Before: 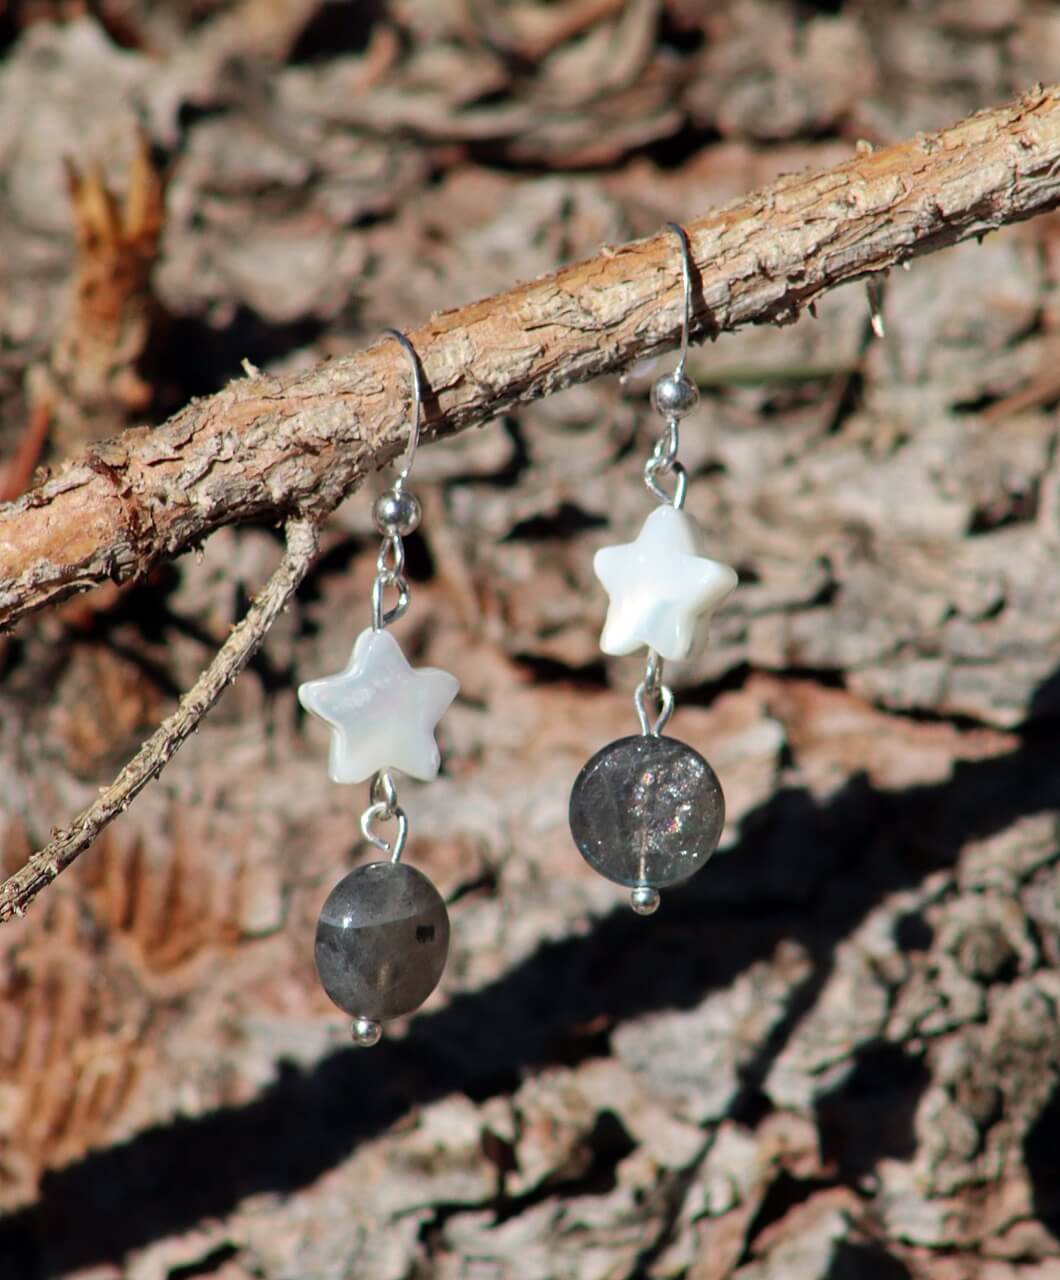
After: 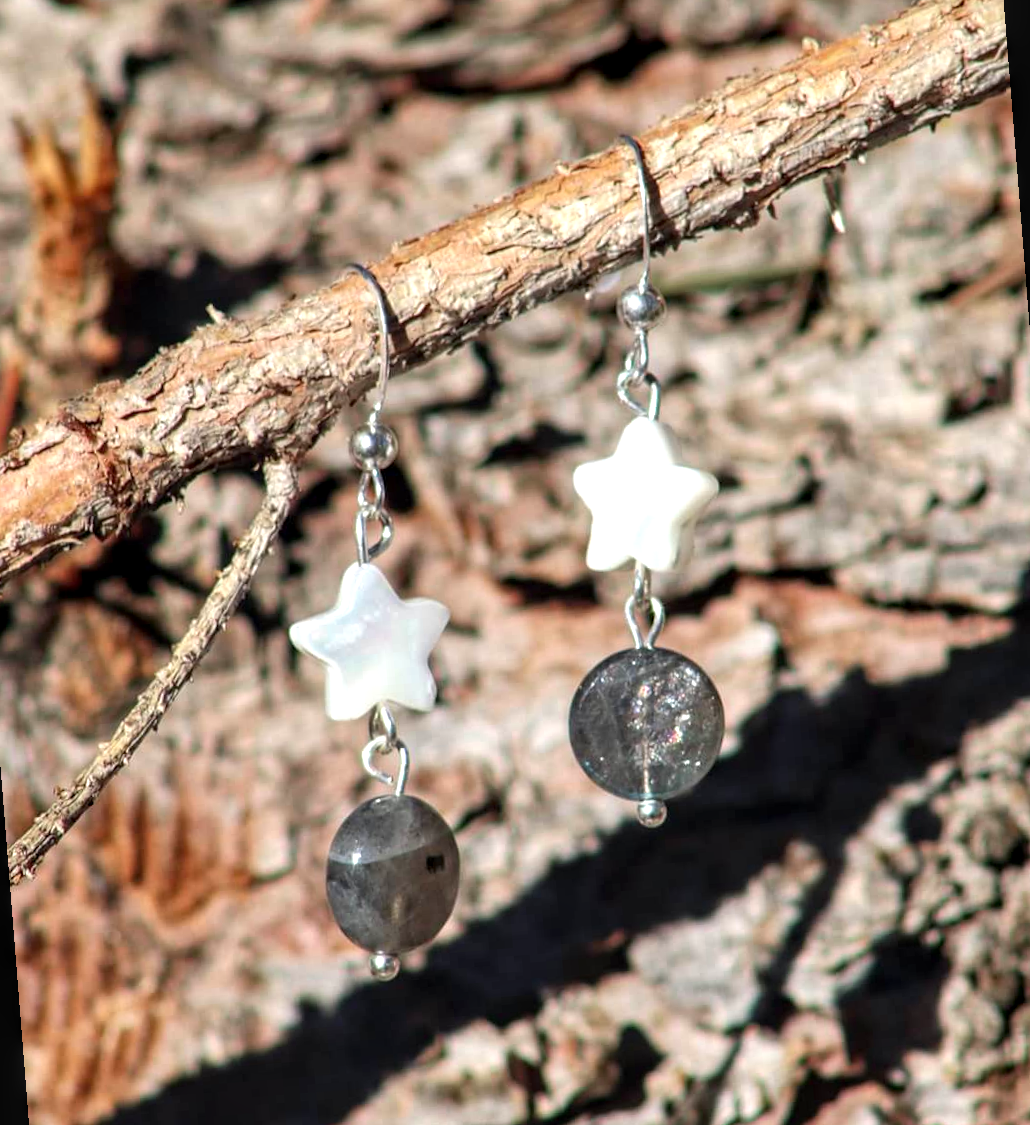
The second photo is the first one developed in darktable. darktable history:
exposure: exposure 0.6 EV, compensate highlight preservation false
rotate and perspective: rotation -4.57°, crop left 0.054, crop right 0.944, crop top 0.087, crop bottom 0.914
local contrast: on, module defaults
